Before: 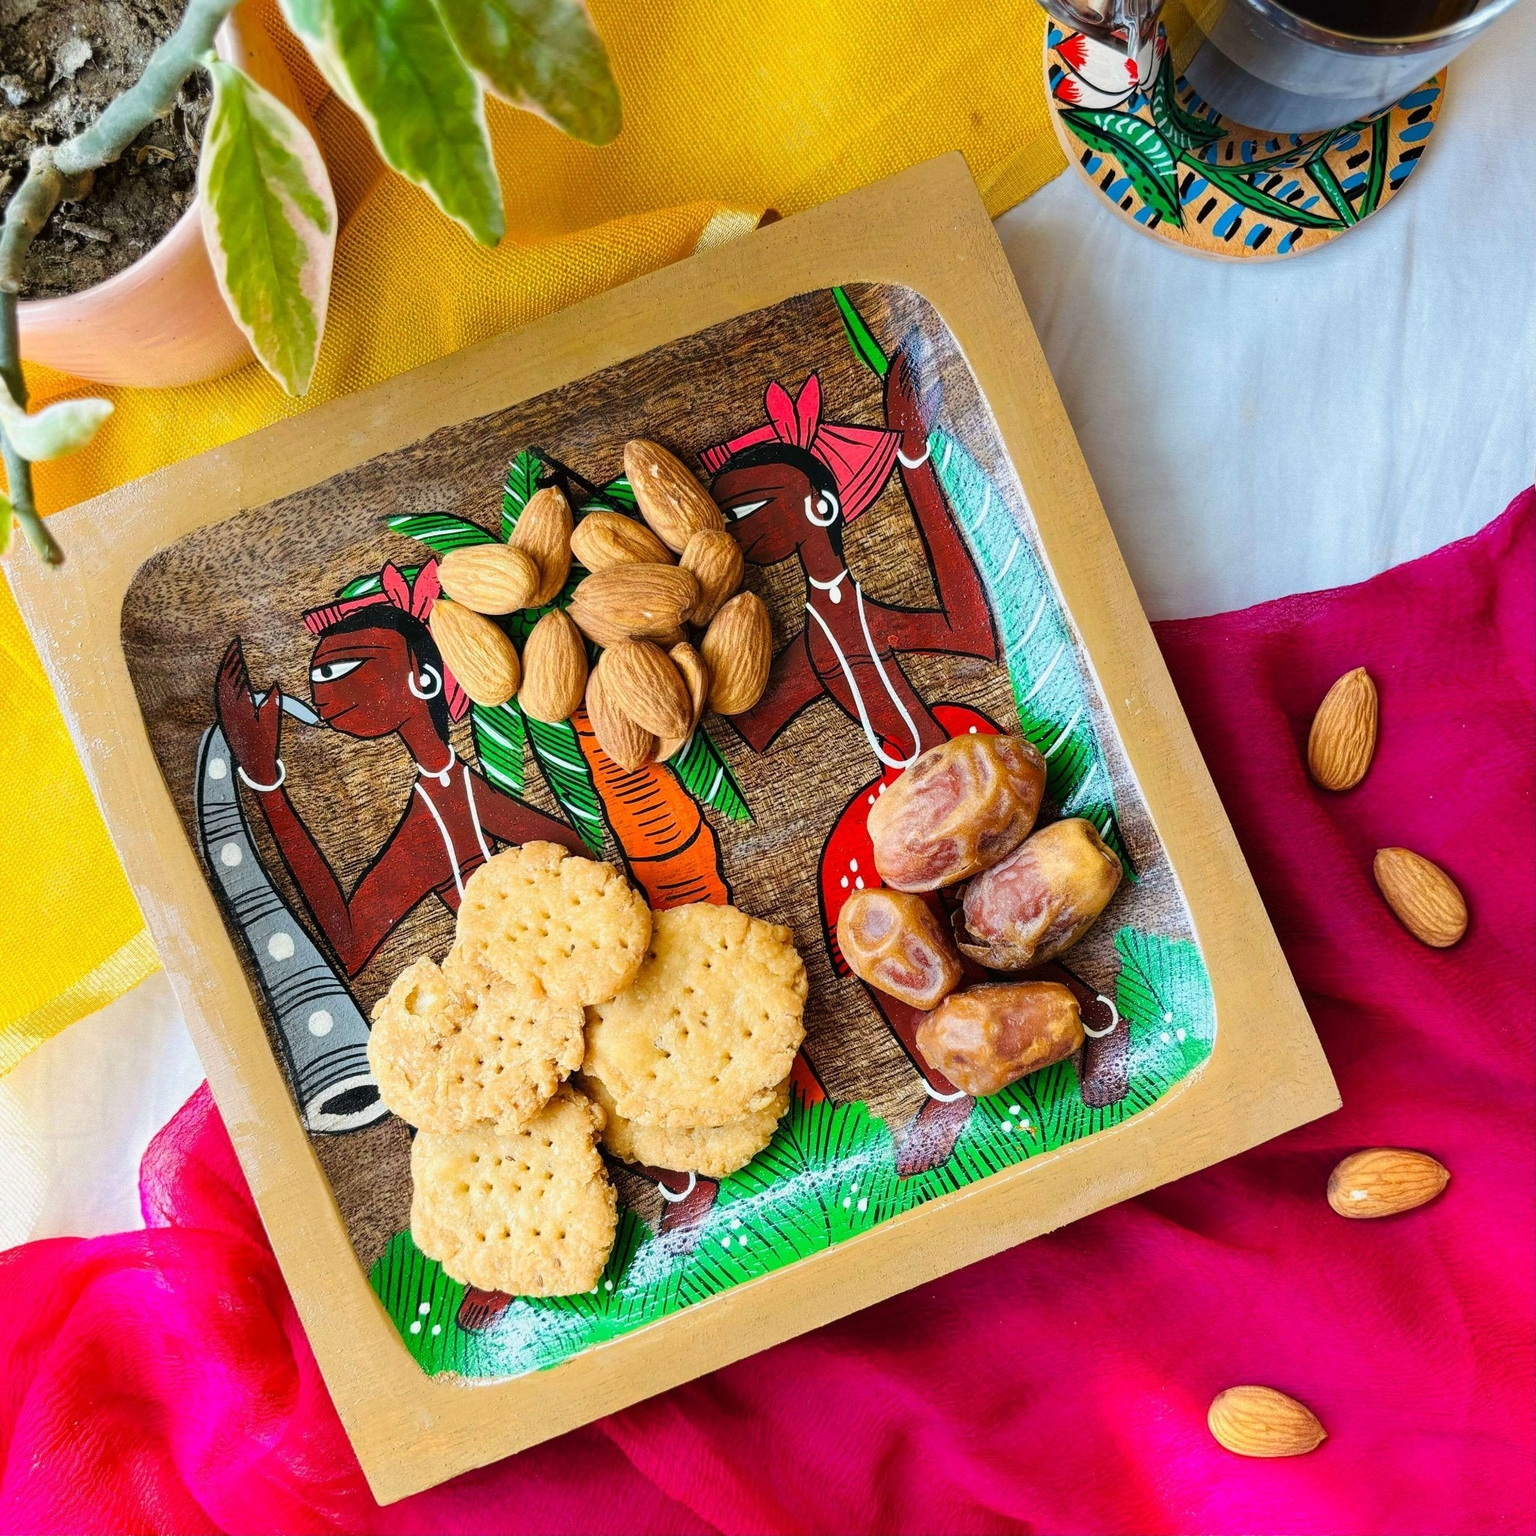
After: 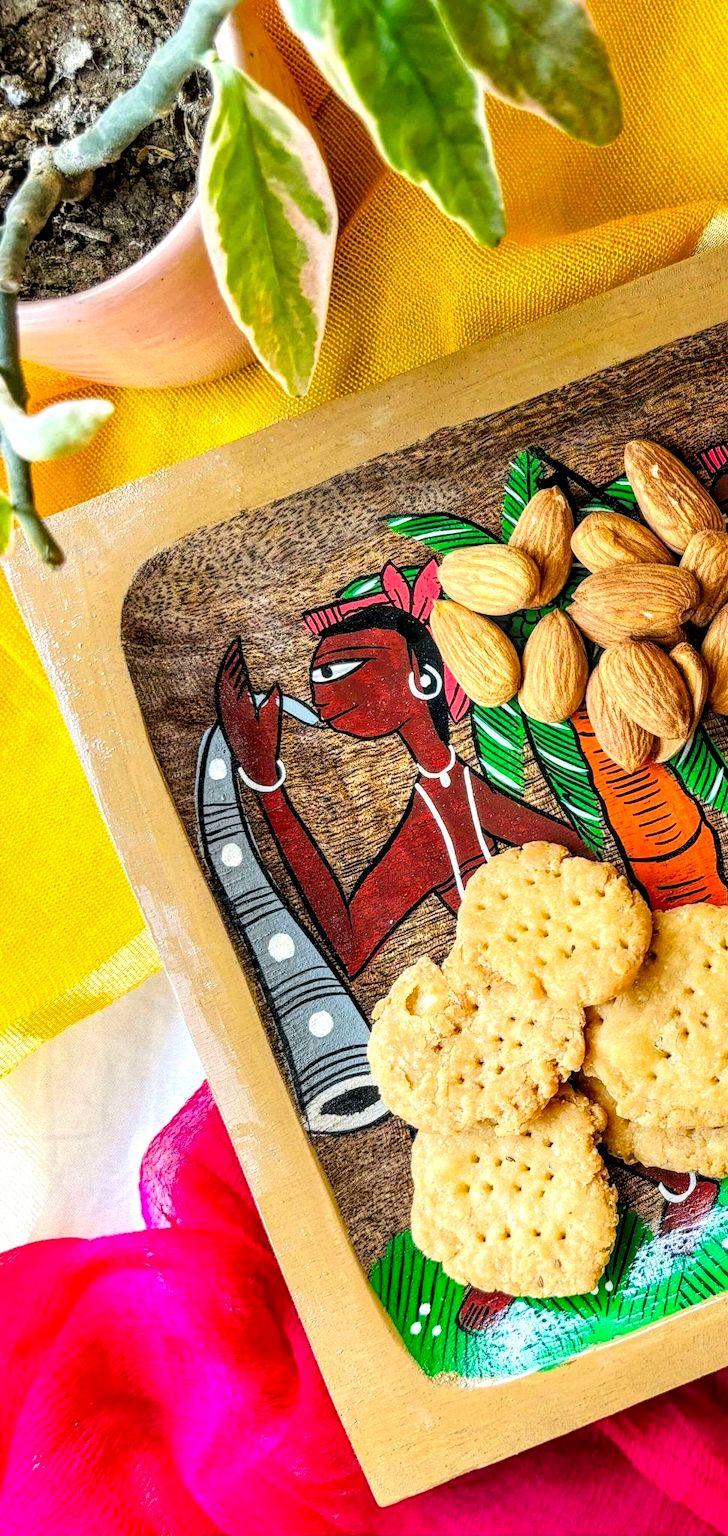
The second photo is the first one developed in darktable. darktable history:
local contrast: highlights 79%, shadows 56%, detail 175%, midtone range 0.428
contrast brightness saturation: brightness 0.086, saturation 0.192
crop and rotate: left 0.014%, top 0%, right 52.544%
